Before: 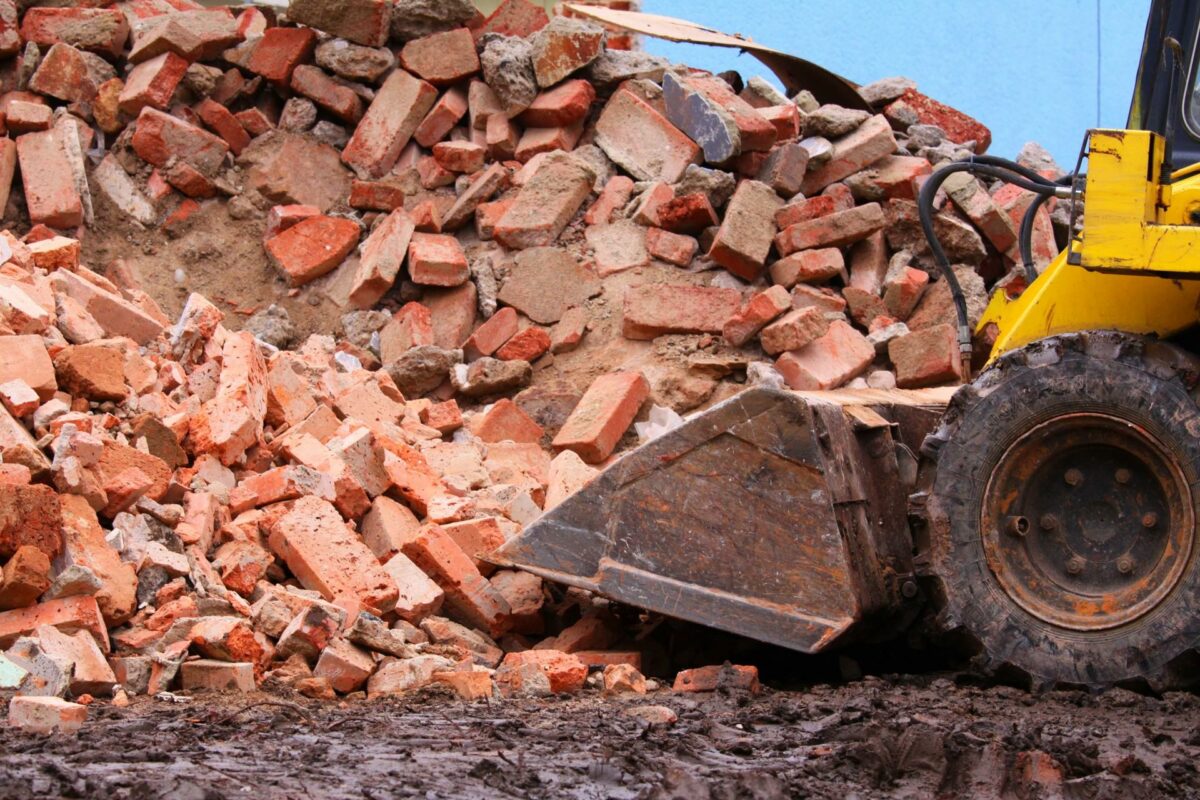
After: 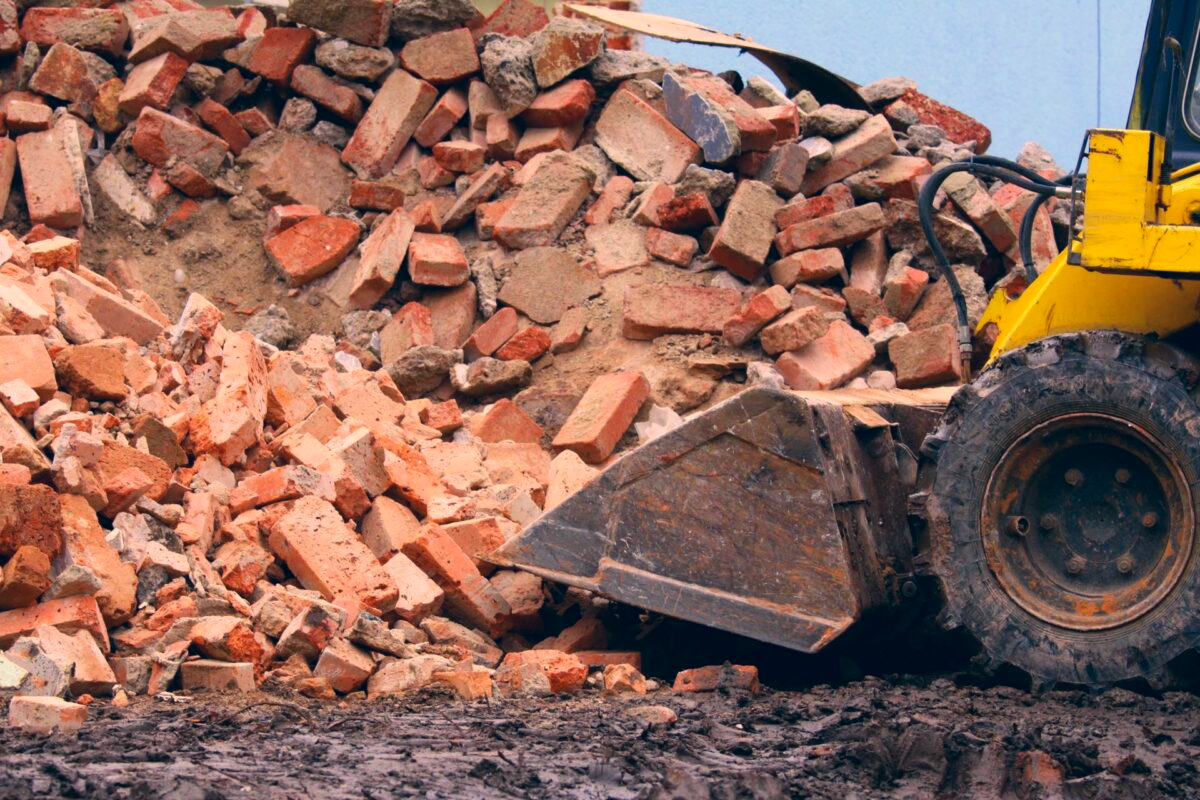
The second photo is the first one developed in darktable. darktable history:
color correction: highlights a* 10.29, highlights b* 14.1, shadows a* -9.9, shadows b* -15.01
